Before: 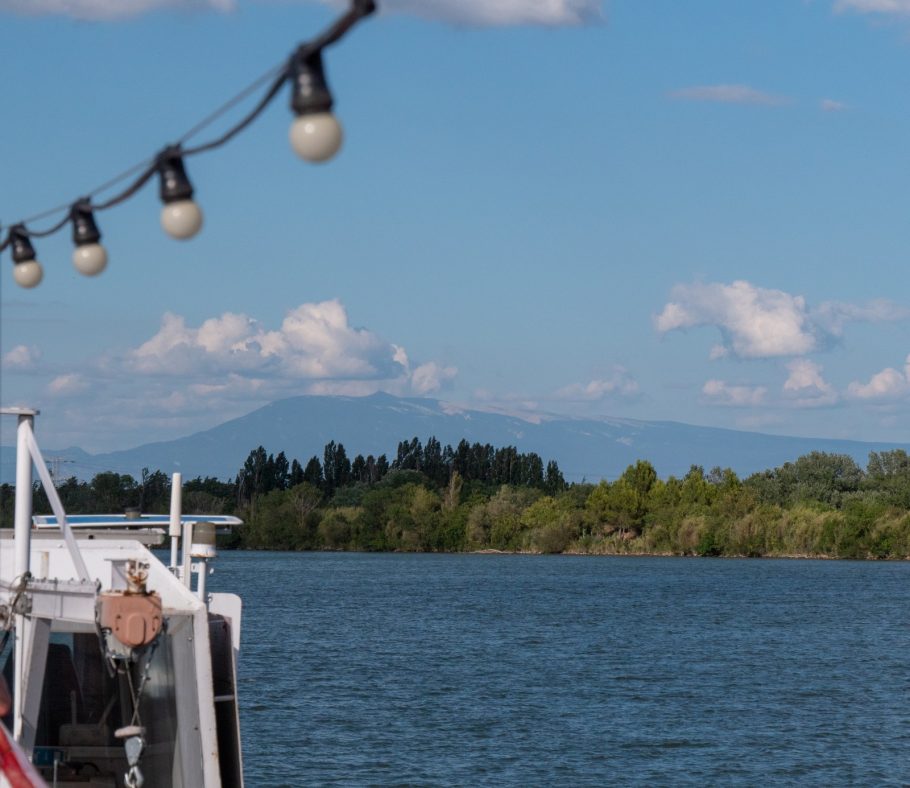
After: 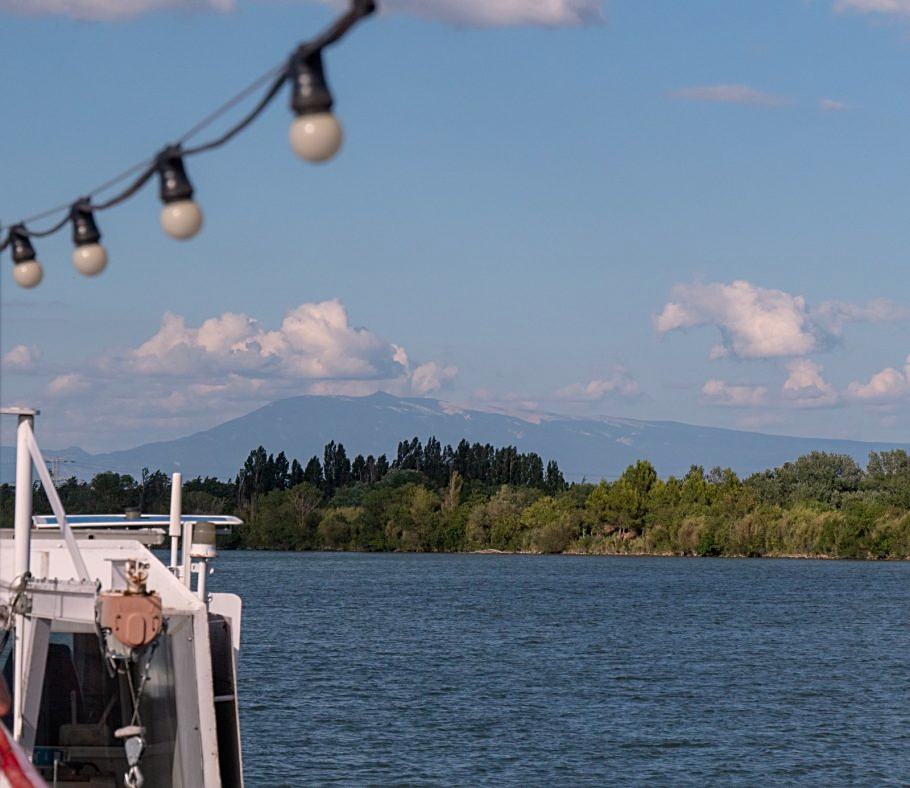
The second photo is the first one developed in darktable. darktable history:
sharpen: on, module defaults
color correction: highlights a* 5.81, highlights b* 4.84
